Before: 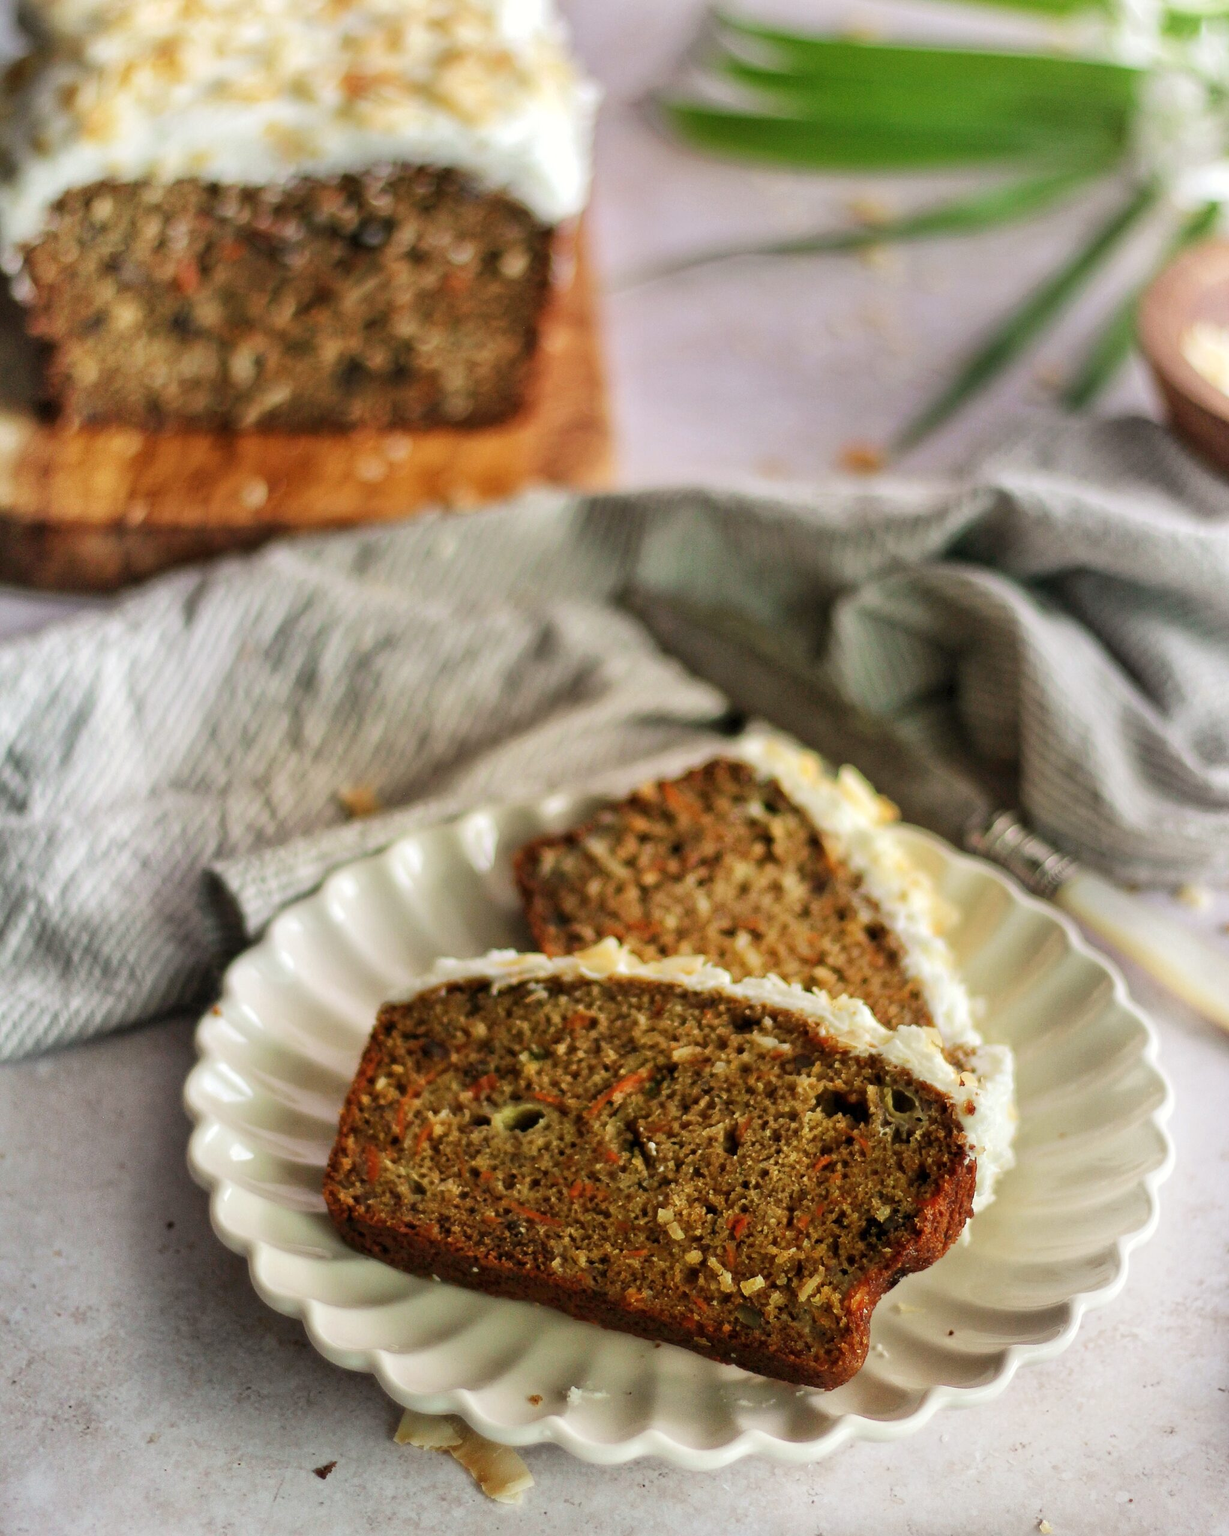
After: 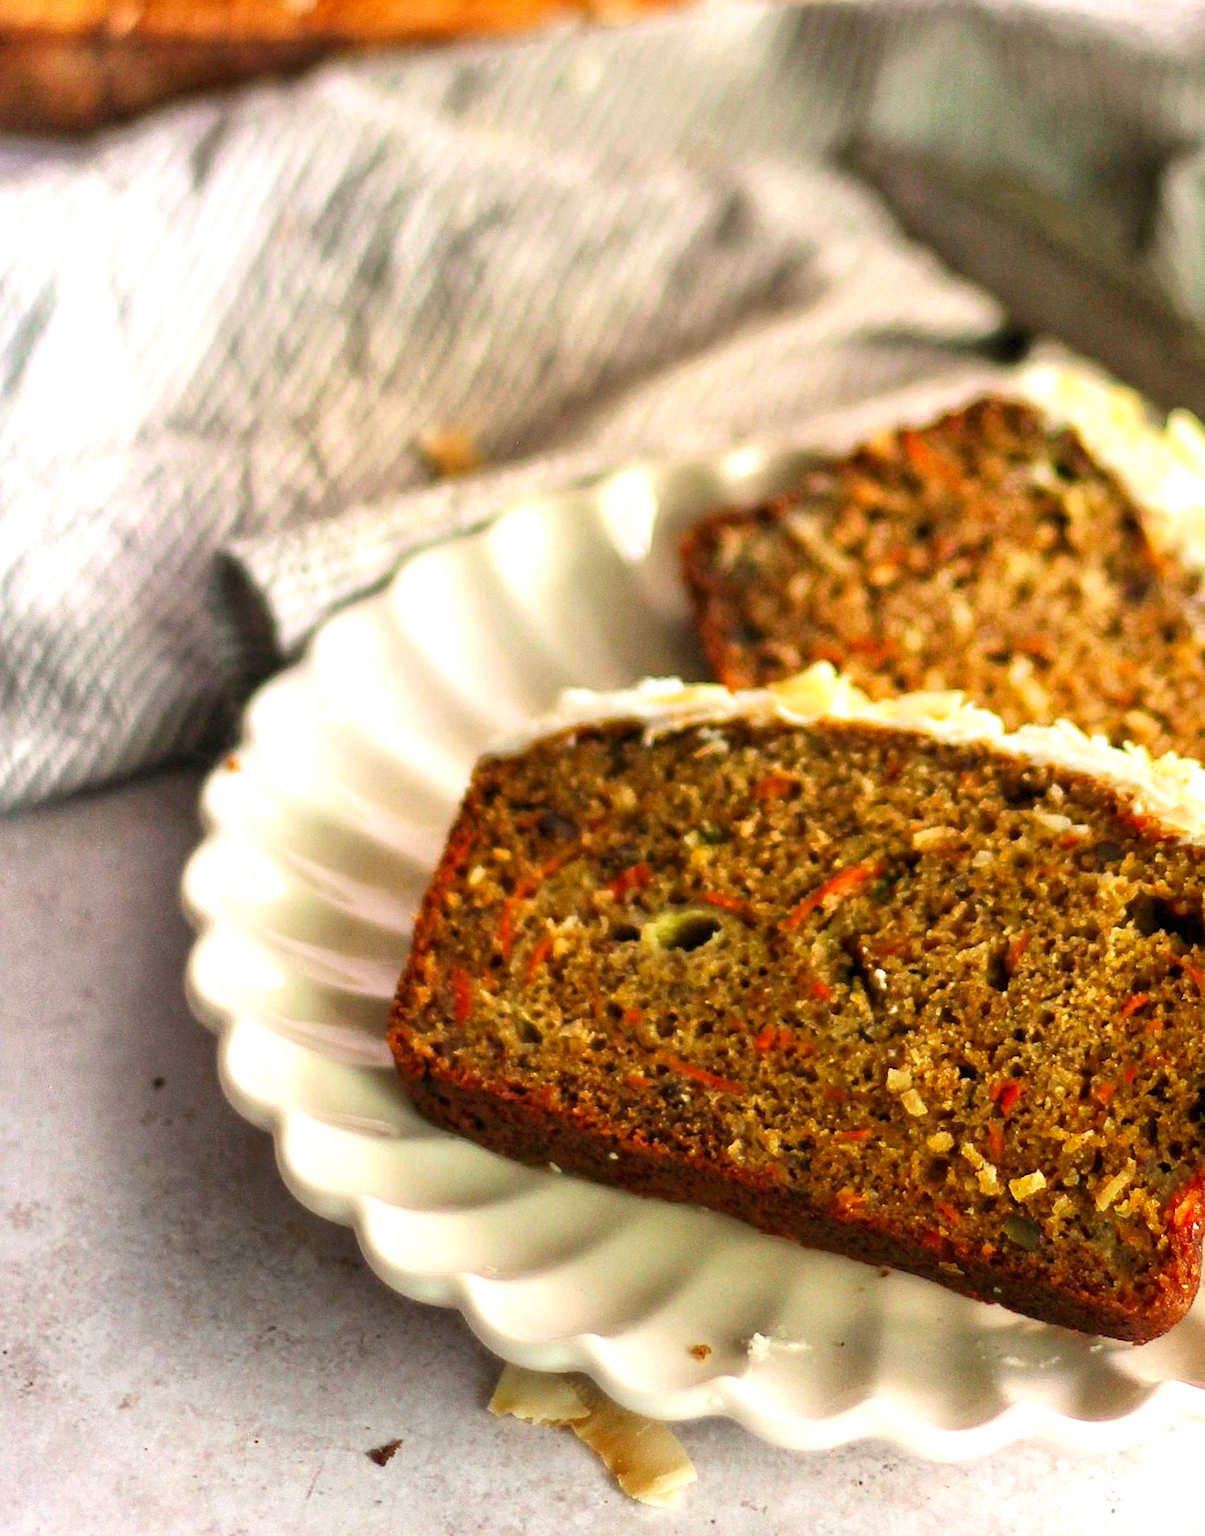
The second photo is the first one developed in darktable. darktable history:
crop and rotate: angle -0.843°, left 3.908%, top 31.863%, right 29.232%
tone equalizer: -8 EV -0.759 EV, -7 EV -0.727 EV, -6 EV -0.588 EV, -5 EV -0.377 EV, -3 EV 0.377 EV, -2 EV 0.6 EV, -1 EV 0.683 EV, +0 EV 0.776 EV, smoothing diameter 24.9%, edges refinement/feathering 6.71, preserve details guided filter
color correction: highlights a* 3.38, highlights b* 1.68, saturation 1.22
